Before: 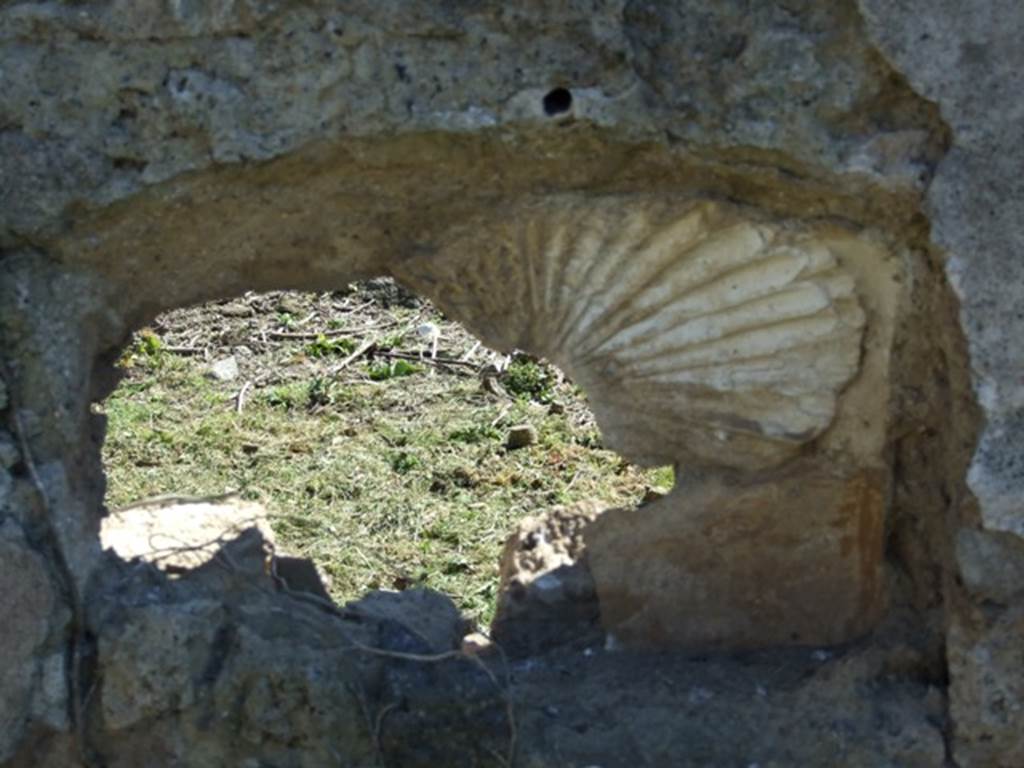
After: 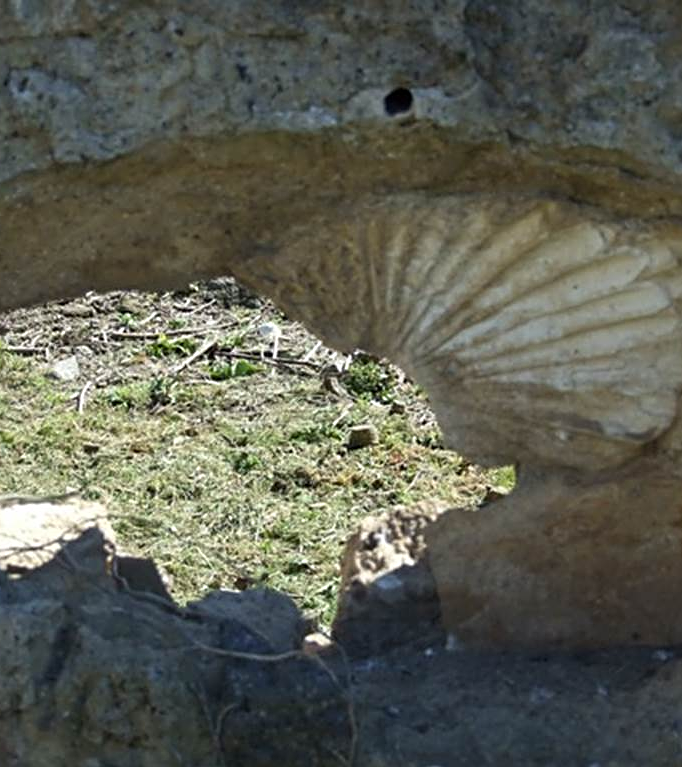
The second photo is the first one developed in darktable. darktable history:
sharpen: on, module defaults
crop and rotate: left 15.546%, right 17.787%
